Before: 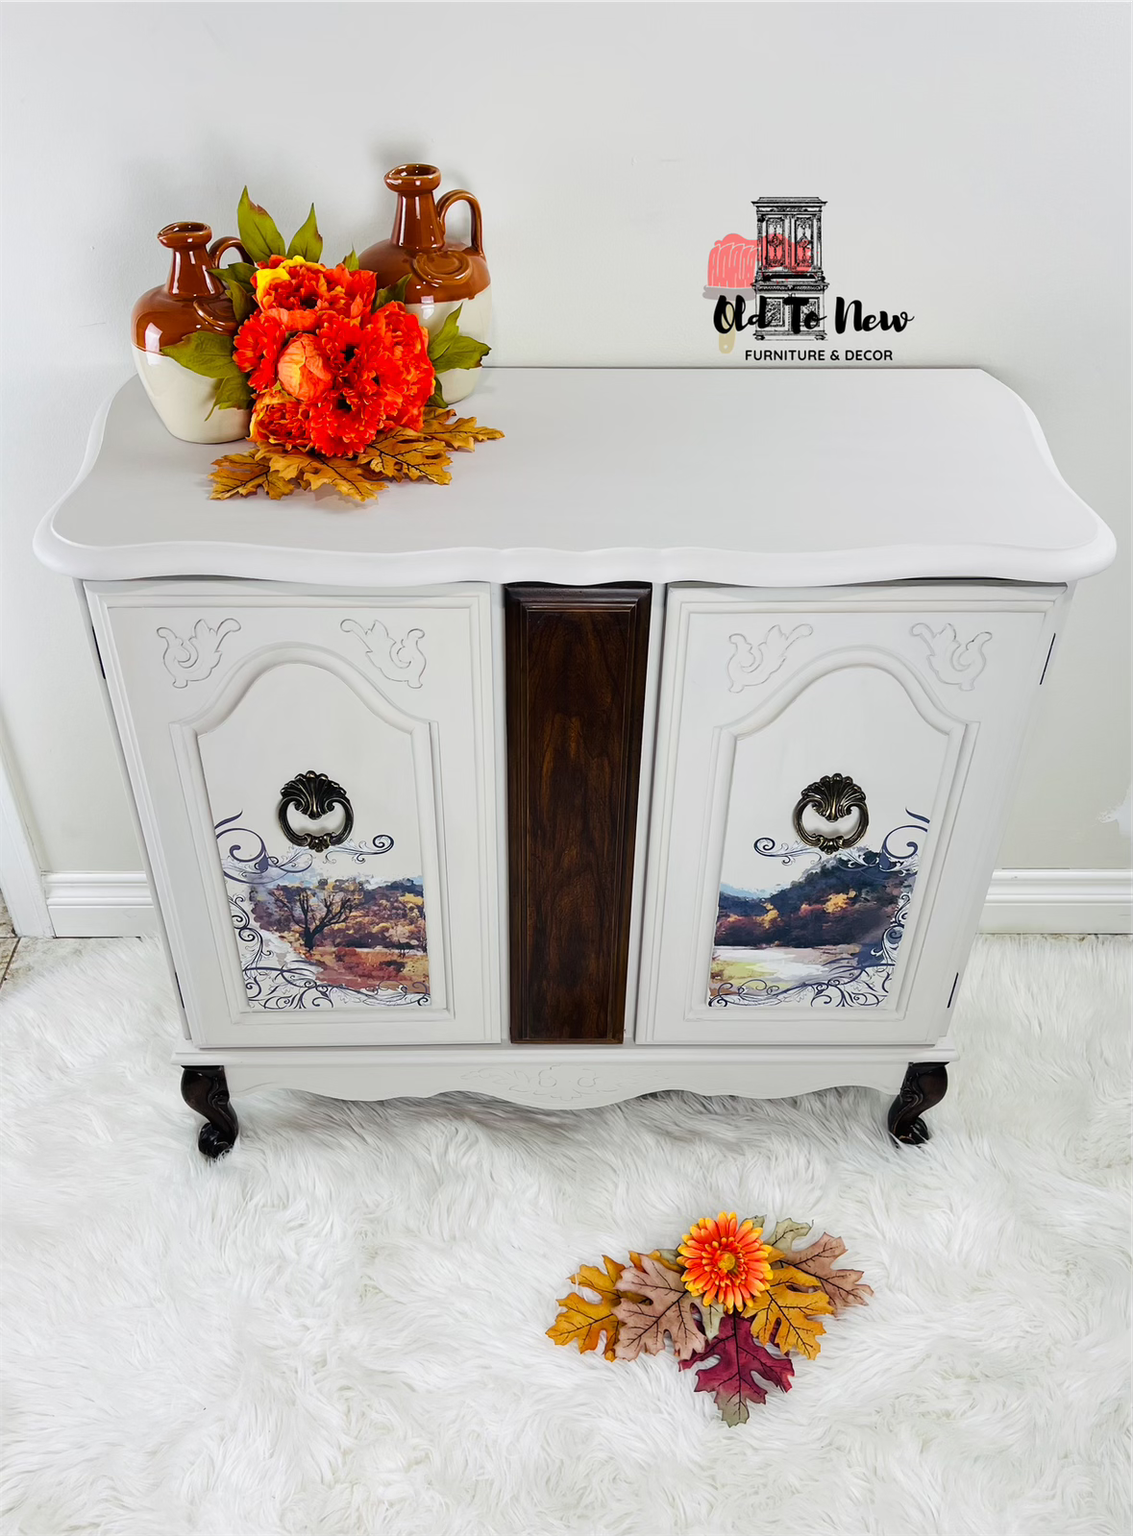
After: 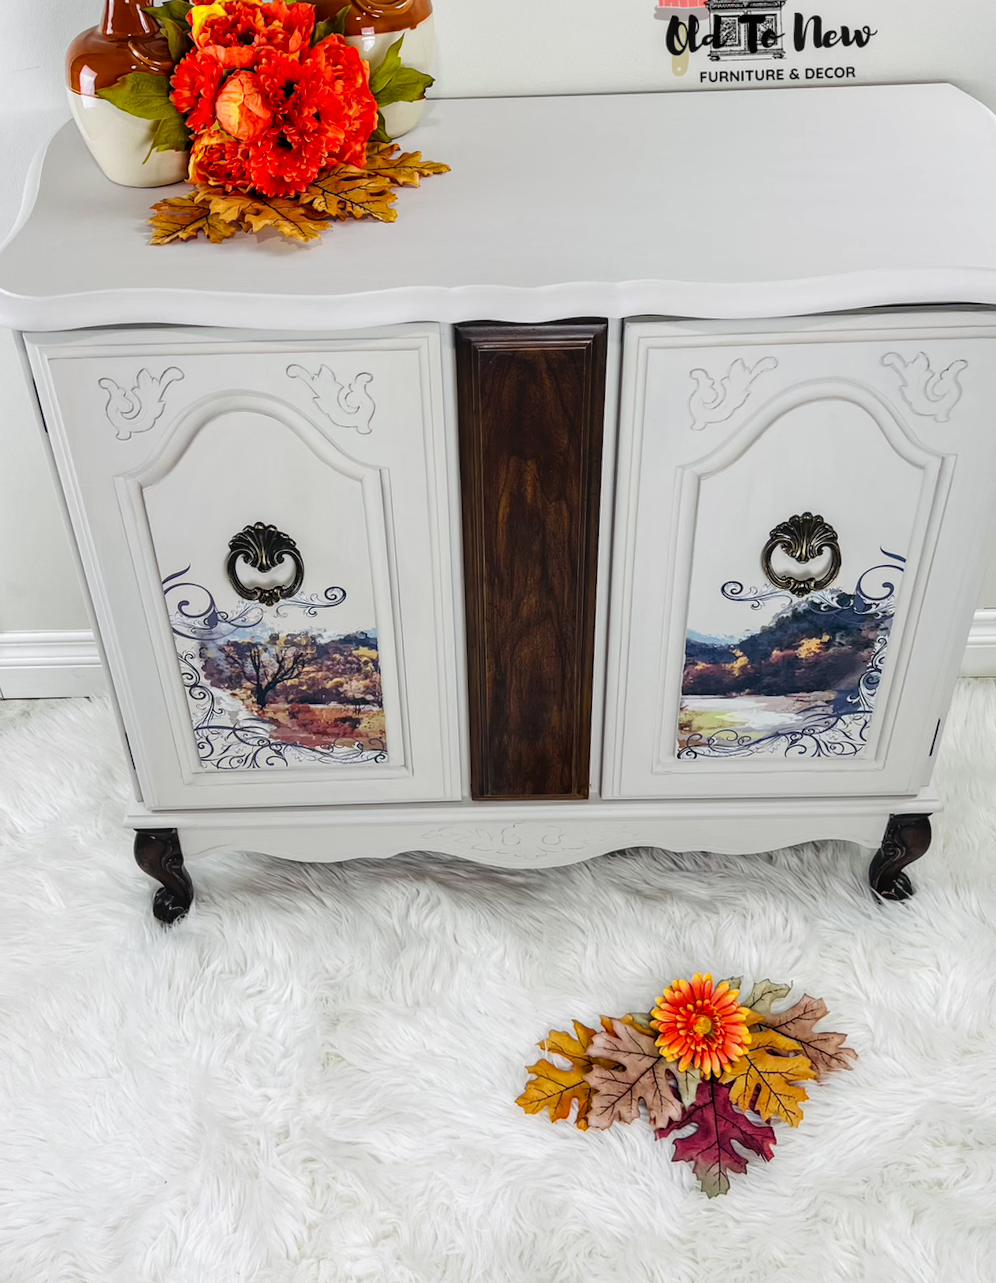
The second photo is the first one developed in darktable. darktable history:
crop and rotate: left 4.842%, top 15.51%, right 10.668%
local contrast: on, module defaults
rotate and perspective: rotation -1.32°, lens shift (horizontal) -0.031, crop left 0.015, crop right 0.985, crop top 0.047, crop bottom 0.982
